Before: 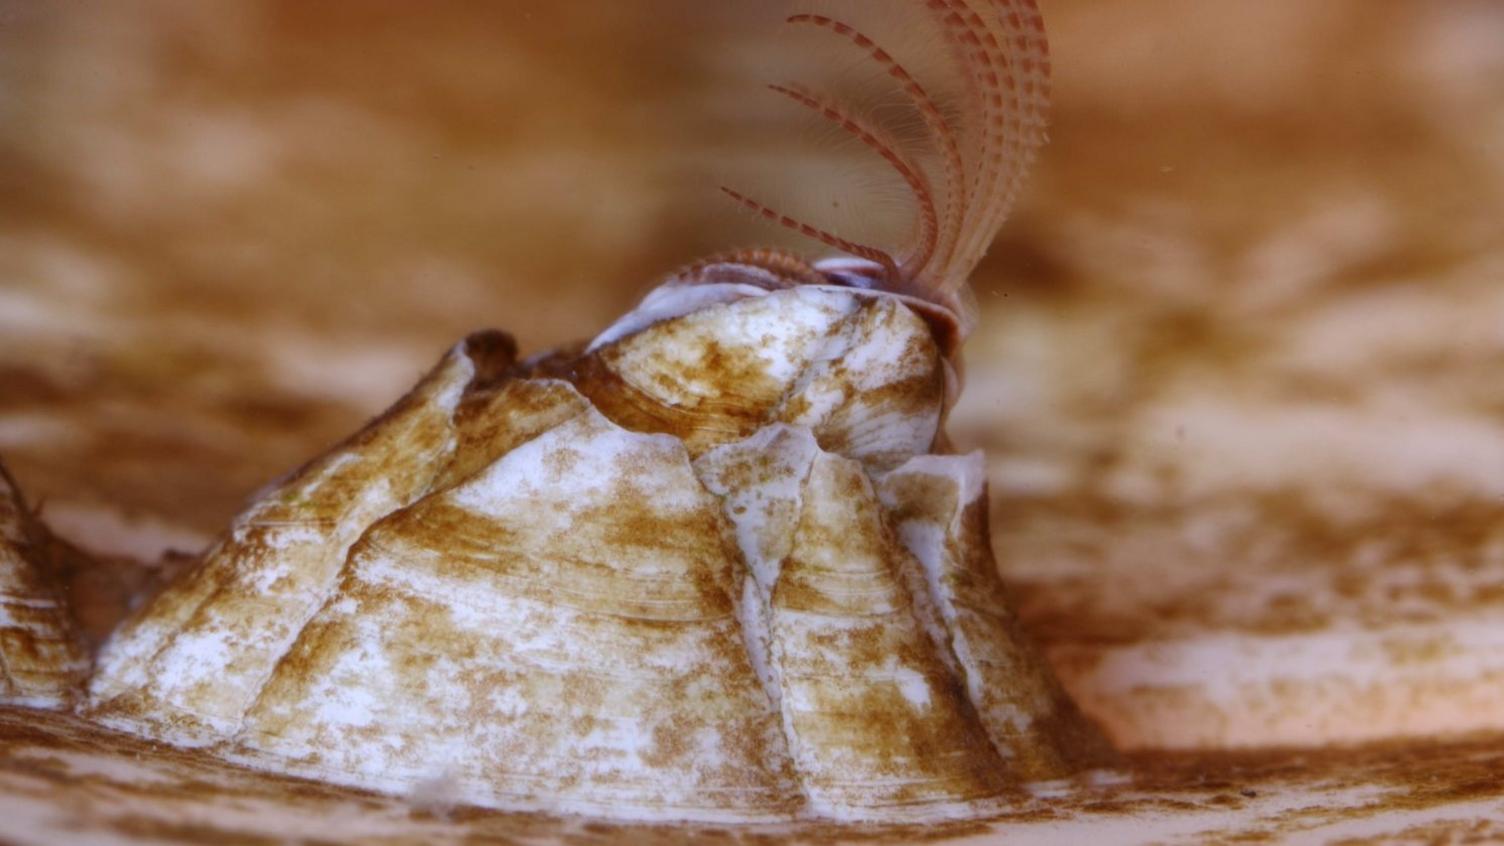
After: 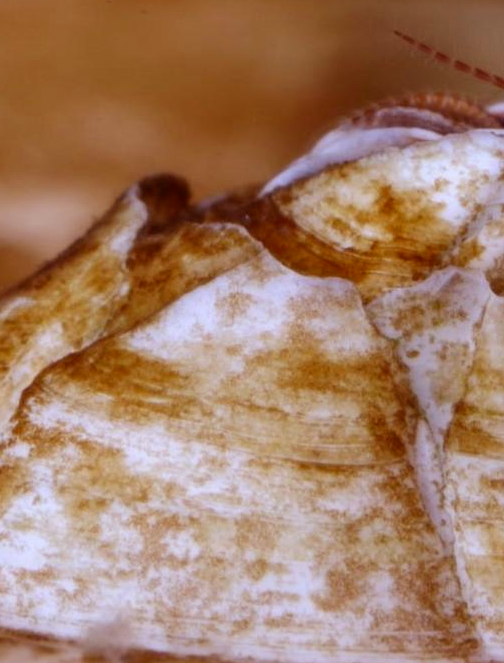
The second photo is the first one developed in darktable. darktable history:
crop and rotate: left 21.77%, top 18.528%, right 44.676%, bottom 2.997%
rgb levels: mode RGB, independent channels, levels [[0, 0.5, 1], [0, 0.521, 1], [0, 0.536, 1]]
